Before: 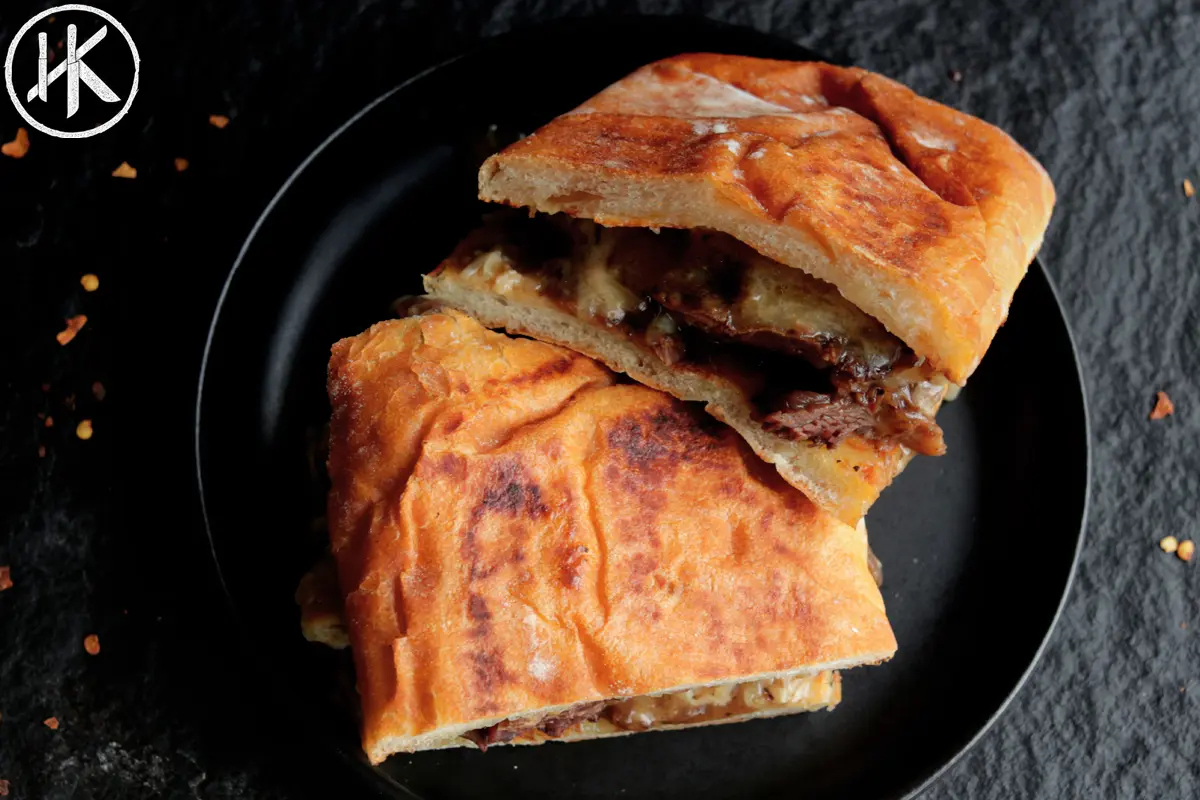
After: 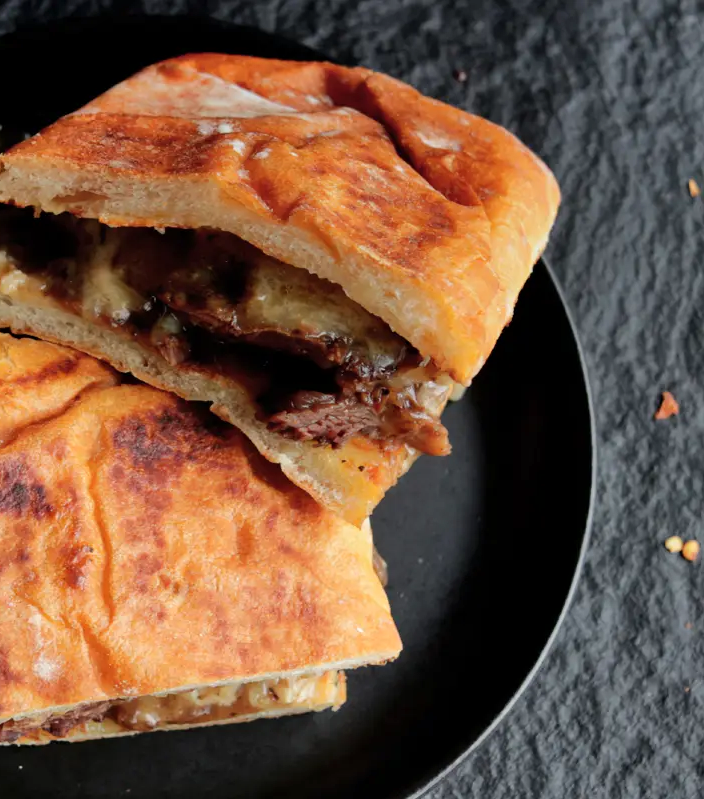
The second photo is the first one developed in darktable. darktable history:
shadows and highlights: shadows 47.94, highlights -42.11, soften with gaussian
crop: left 41.278%
